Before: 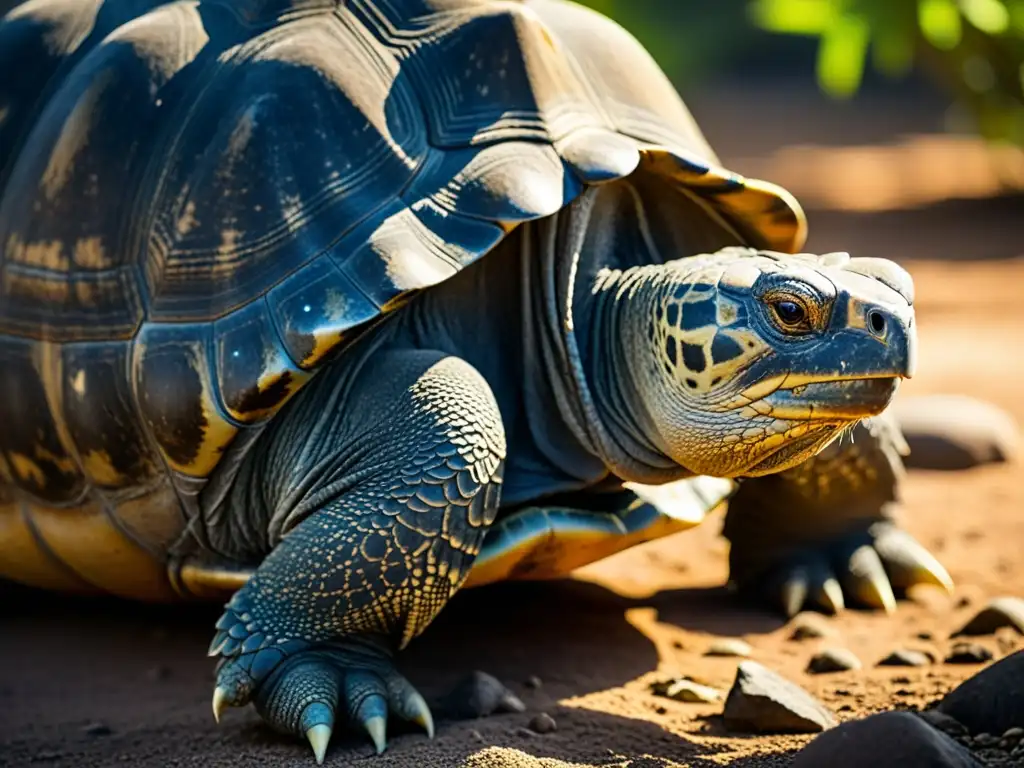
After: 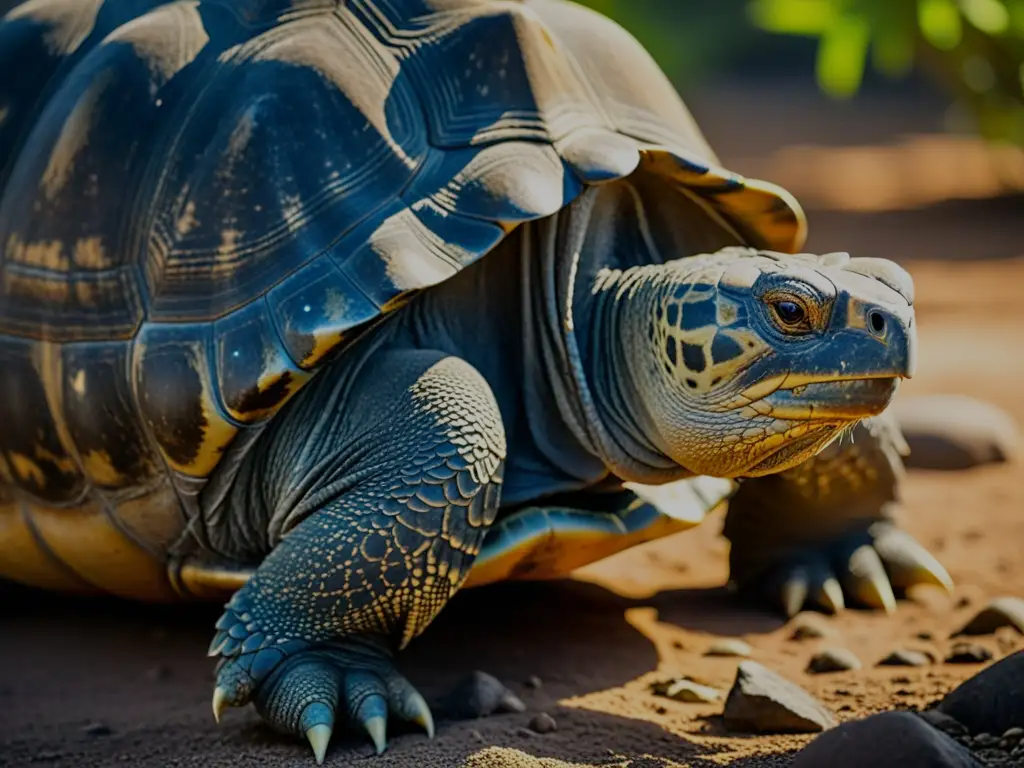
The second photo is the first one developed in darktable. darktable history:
tone equalizer: -8 EV -0.024 EV, -7 EV 0.04 EV, -6 EV -0.008 EV, -5 EV 0.004 EV, -4 EV -0.036 EV, -3 EV -0.241 EV, -2 EV -0.671 EV, -1 EV -0.96 EV, +0 EV -0.99 EV, mask exposure compensation -0.512 EV
